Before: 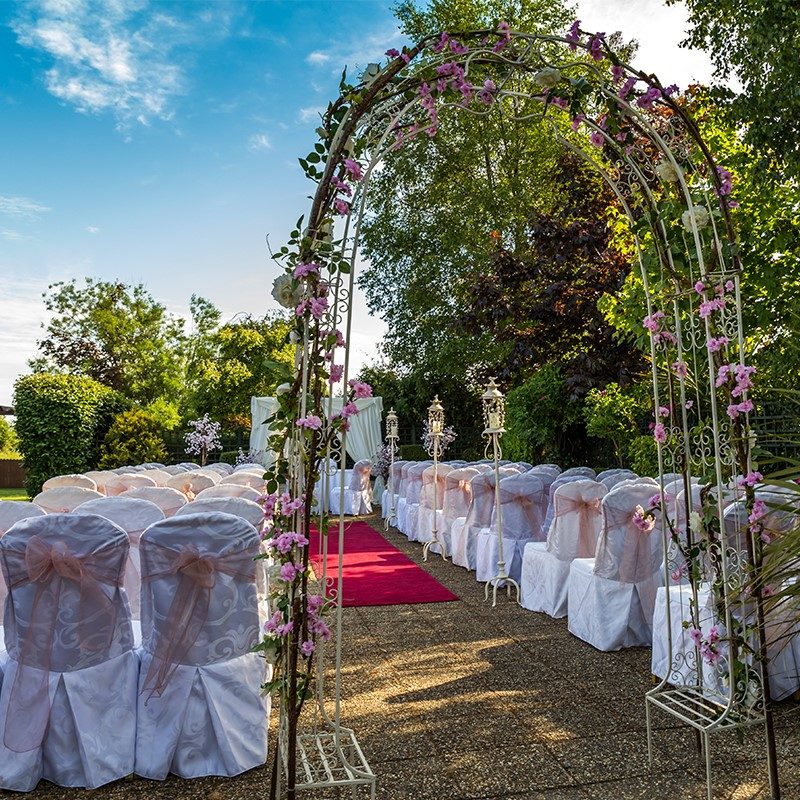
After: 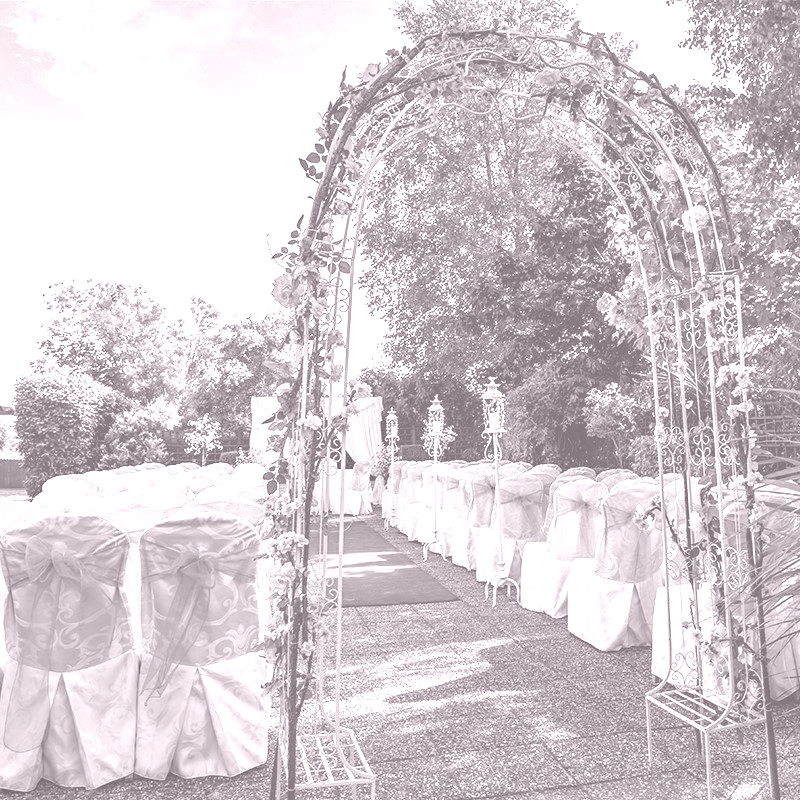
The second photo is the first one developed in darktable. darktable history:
colorize: hue 25.2°, saturation 83%, source mix 82%, lightness 79%, version 1
haze removal: adaptive false
